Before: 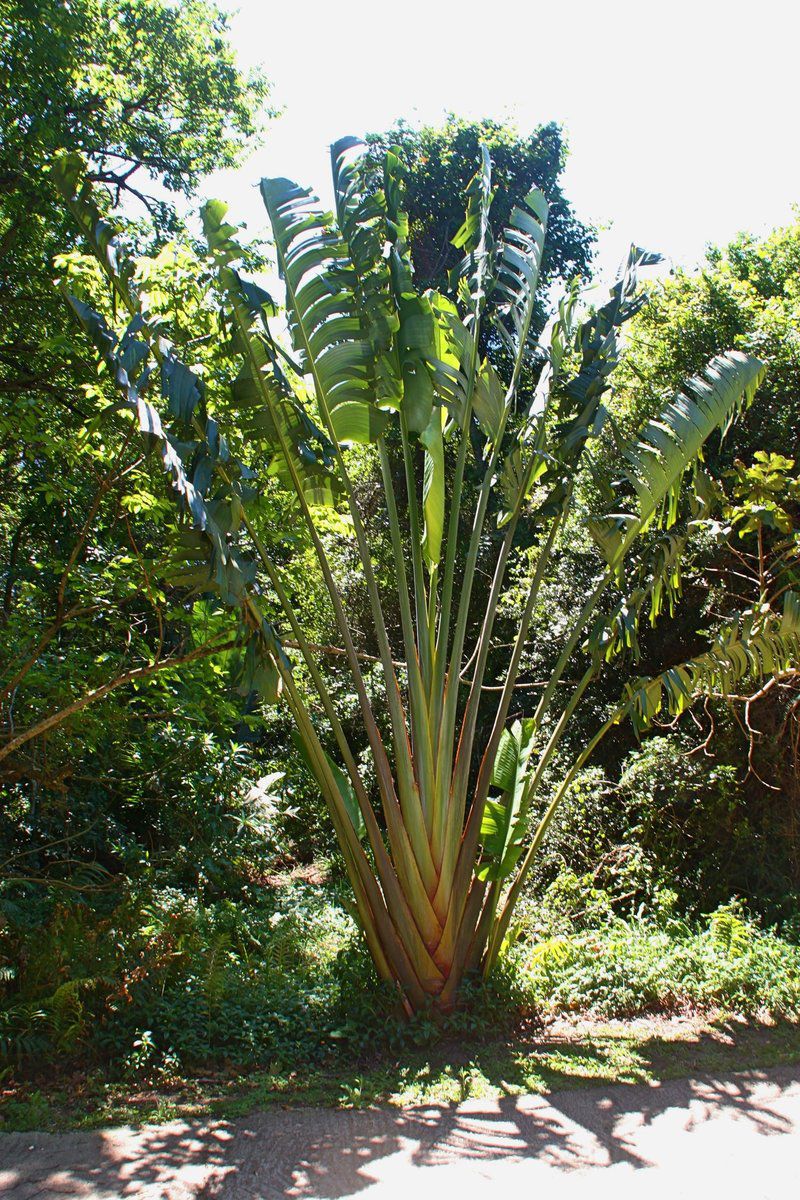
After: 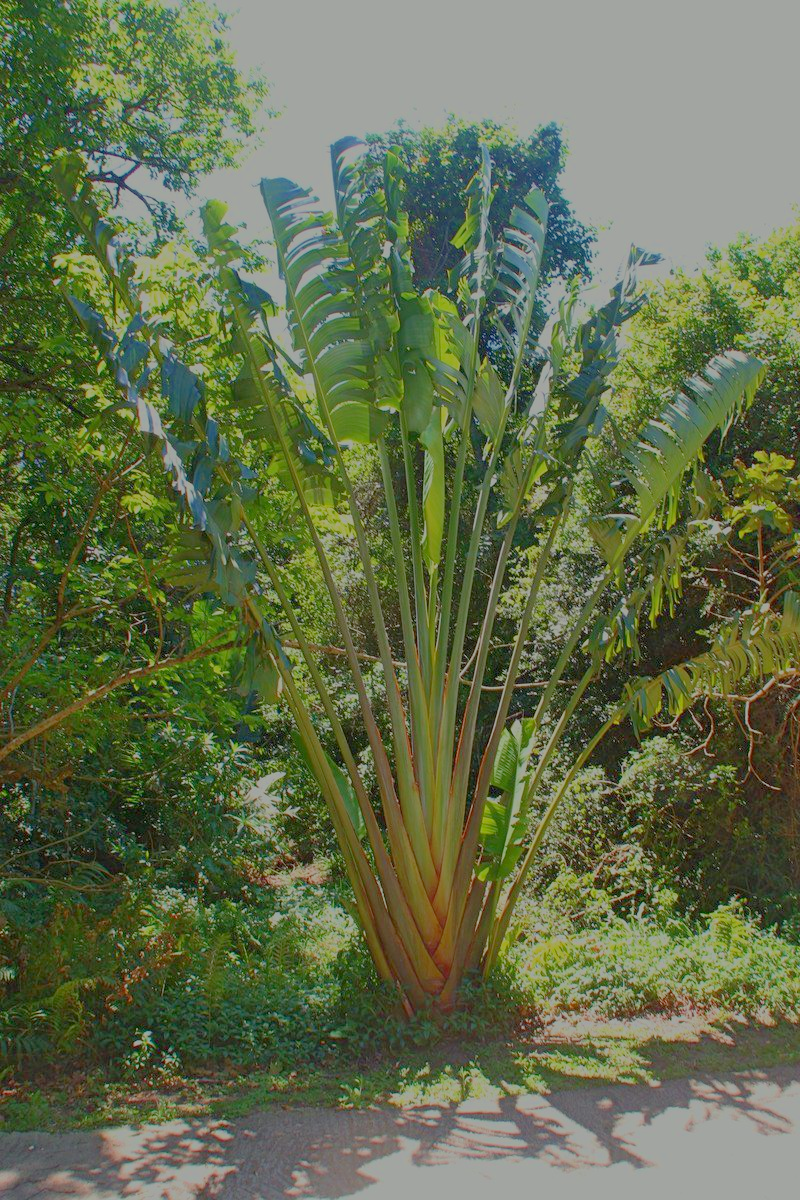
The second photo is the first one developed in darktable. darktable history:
color correction: highlights a* -2.68, highlights b* 2.57
white balance: emerald 1
filmic rgb: black relative exposure -14 EV, white relative exposure 8 EV, threshold 3 EV, hardness 3.74, latitude 50%, contrast 0.5, color science v5 (2021), contrast in shadows safe, contrast in highlights safe, enable highlight reconstruction true
